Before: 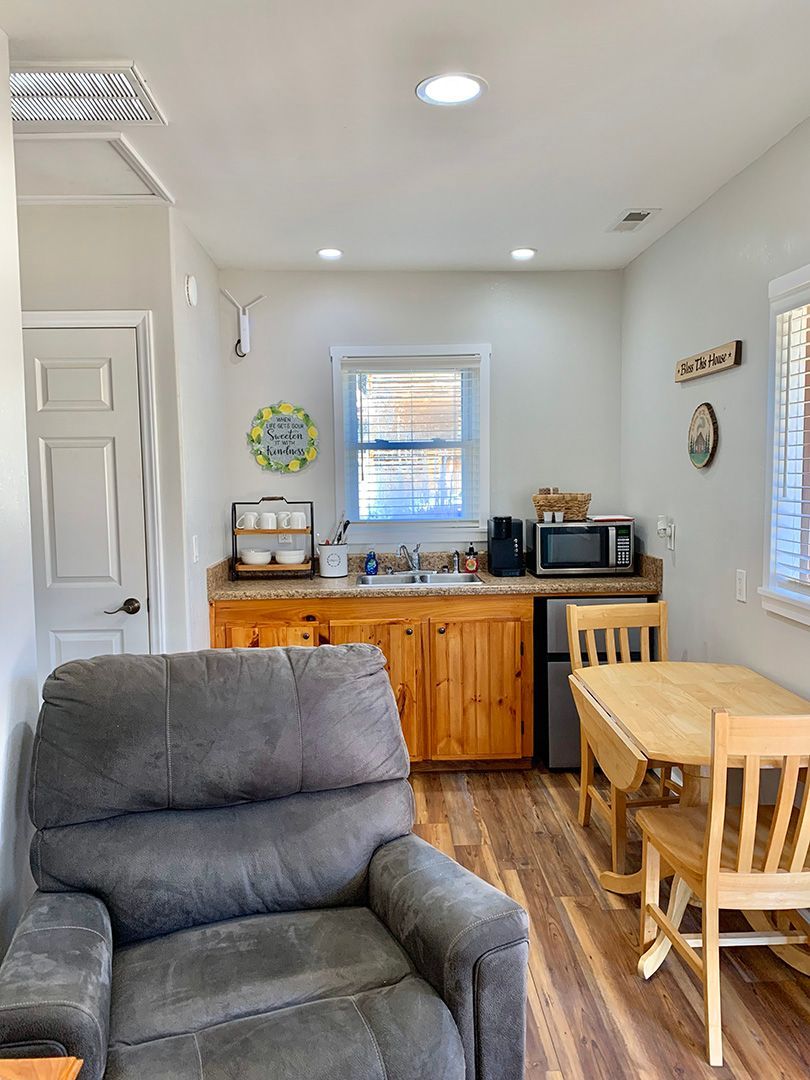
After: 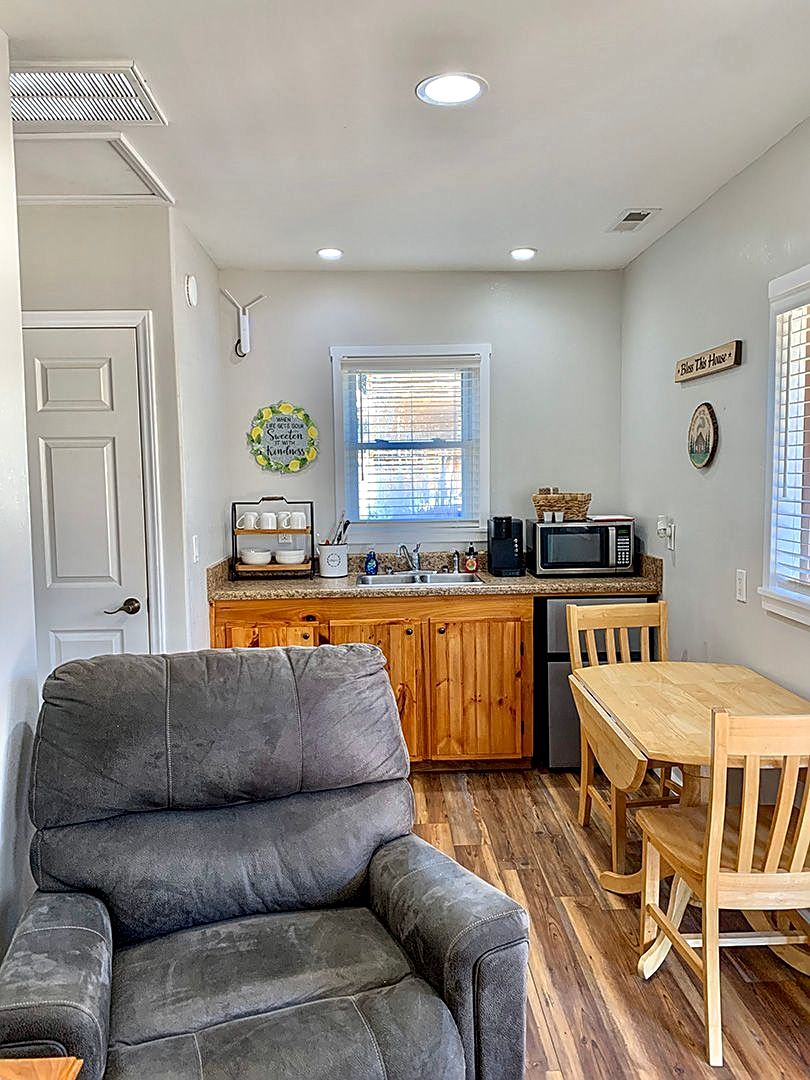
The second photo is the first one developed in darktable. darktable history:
local contrast: detail 130%
sharpen: on, module defaults
